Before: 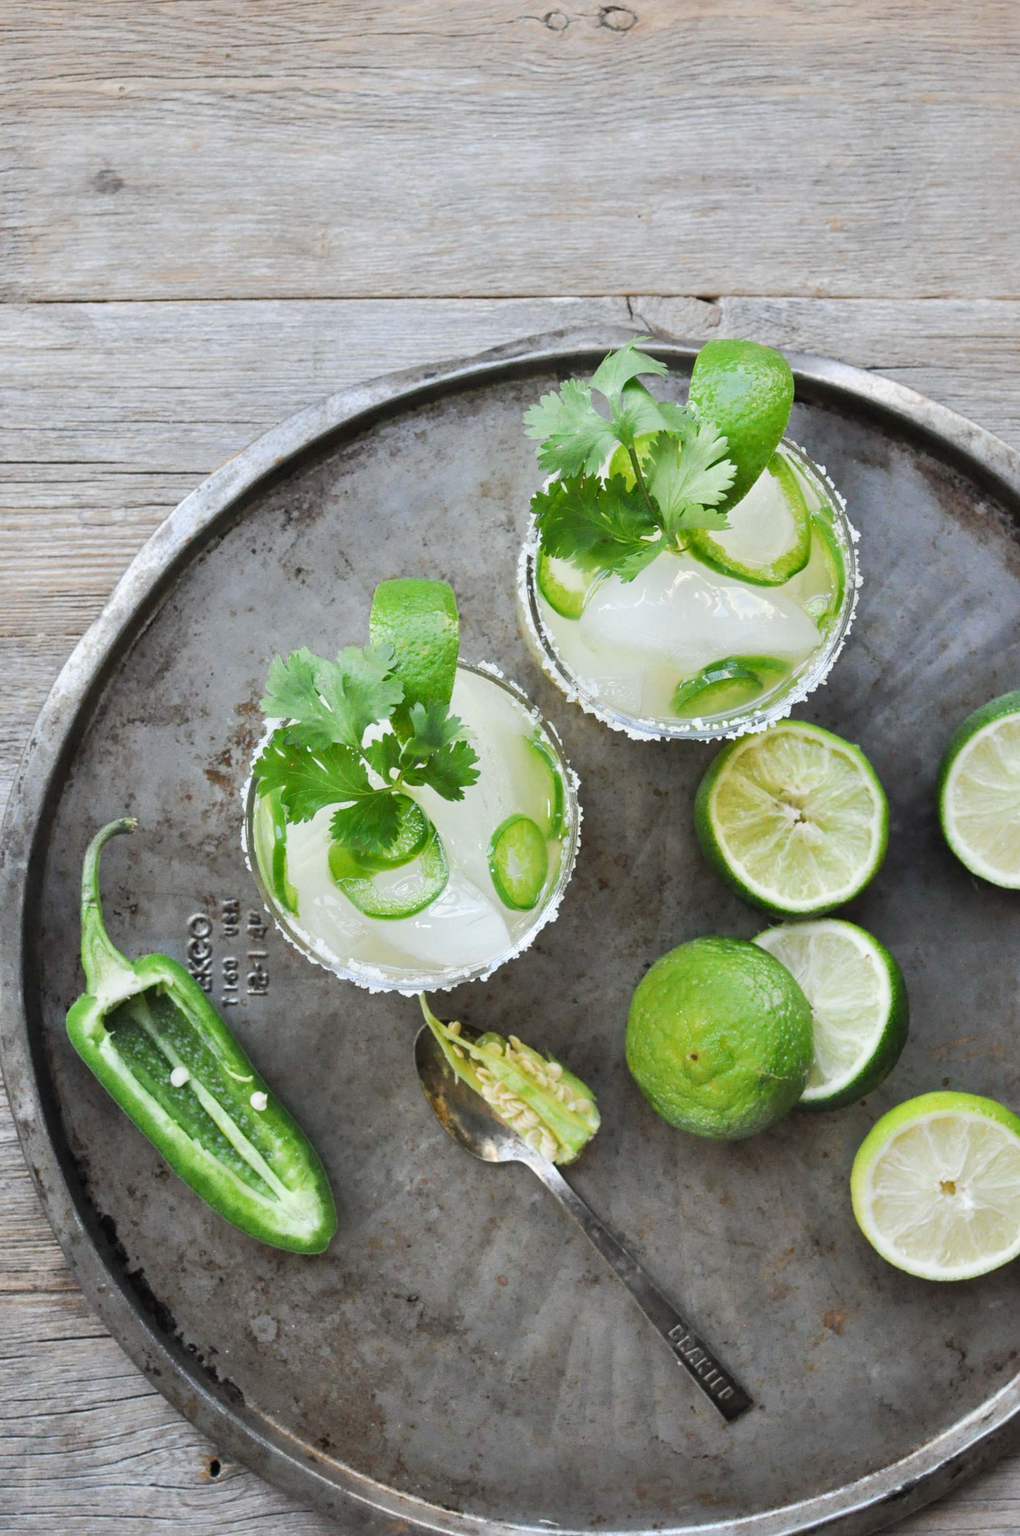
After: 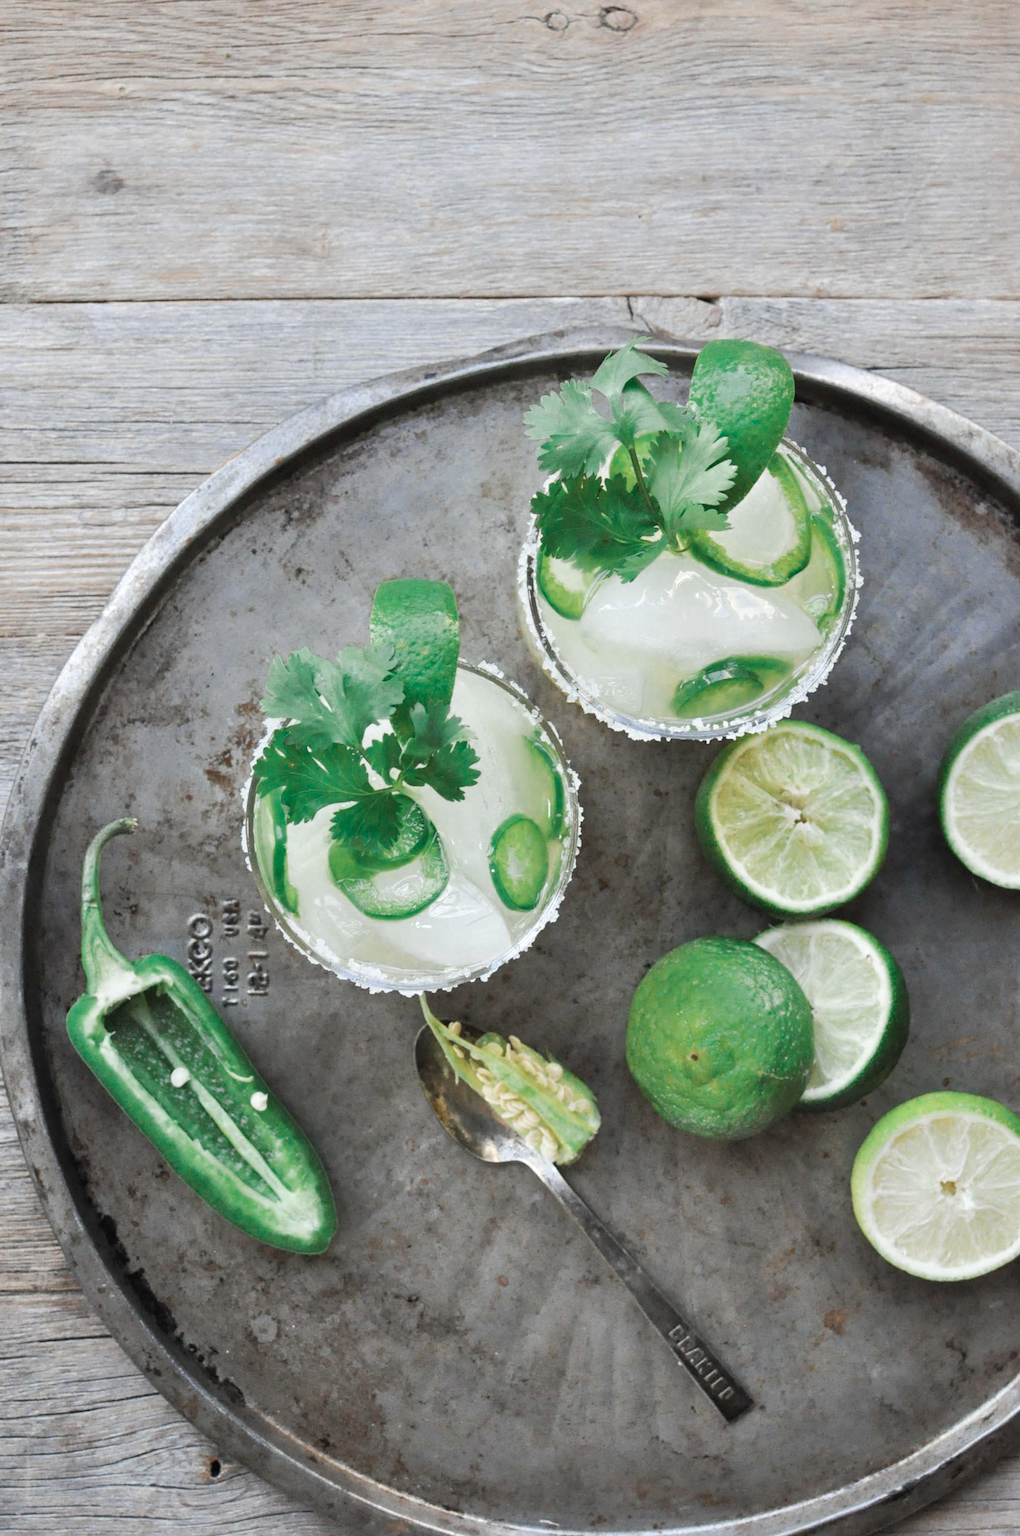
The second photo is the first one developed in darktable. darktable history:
exposure: exposure 0.127 EV, compensate highlight preservation false
color zones: curves: ch0 [(0, 0.5) (0.125, 0.4) (0.25, 0.5) (0.375, 0.4) (0.5, 0.4) (0.625, 0.35) (0.75, 0.35) (0.875, 0.5)]; ch1 [(0, 0.35) (0.125, 0.45) (0.25, 0.35) (0.375, 0.35) (0.5, 0.35) (0.625, 0.35) (0.75, 0.45) (0.875, 0.35)]; ch2 [(0, 0.6) (0.125, 0.5) (0.25, 0.5) (0.375, 0.6) (0.5, 0.6) (0.625, 0.5) (0.75, 0.5) (0.875, 0.5)]
